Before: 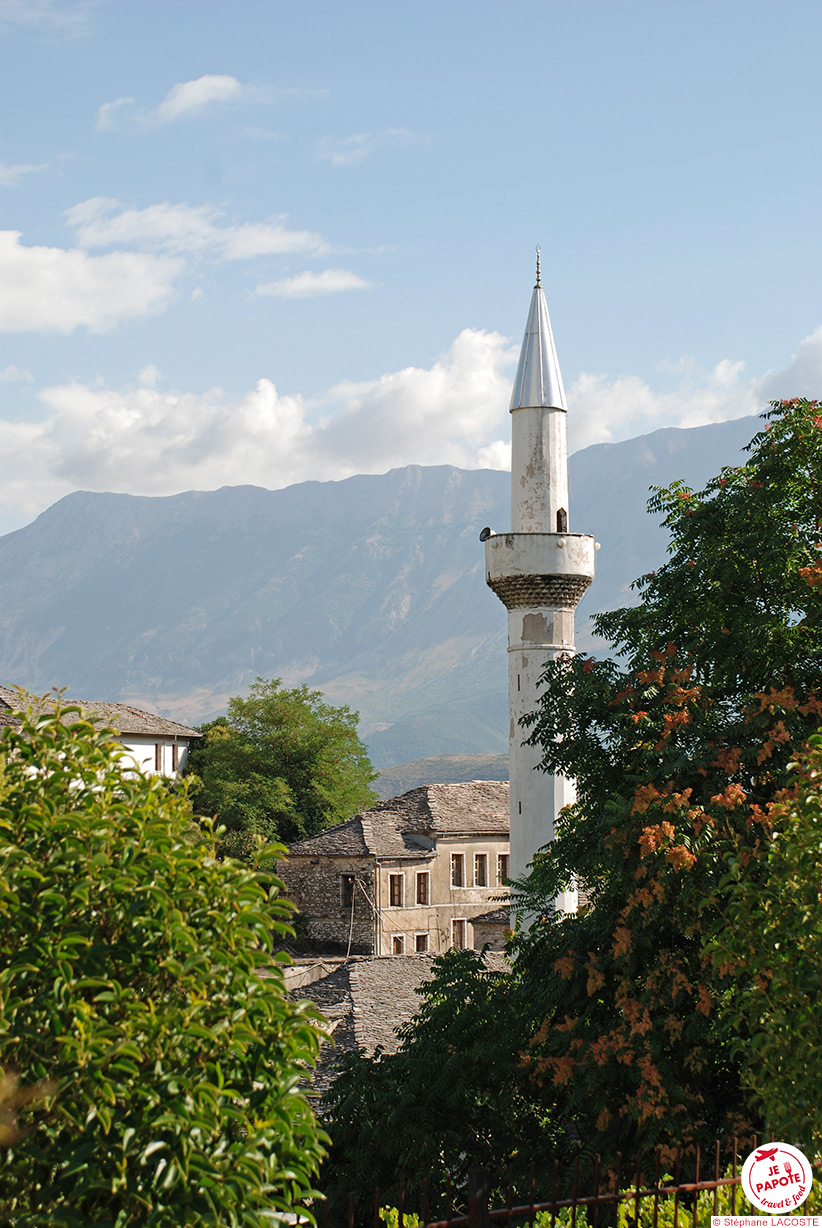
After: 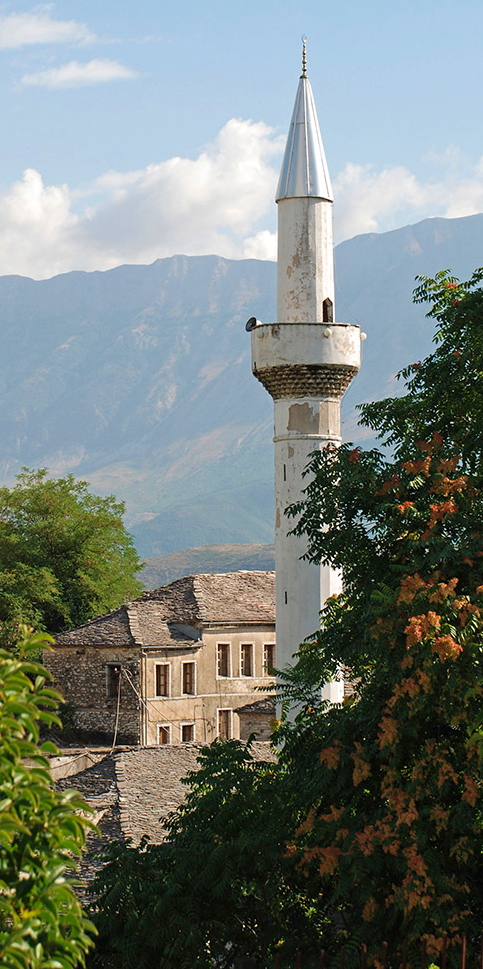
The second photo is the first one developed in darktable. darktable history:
velvia: on, module defaults
crop and rotate: left 28.484%, top 17.232%, right 12.642%, bottom 3.807%
